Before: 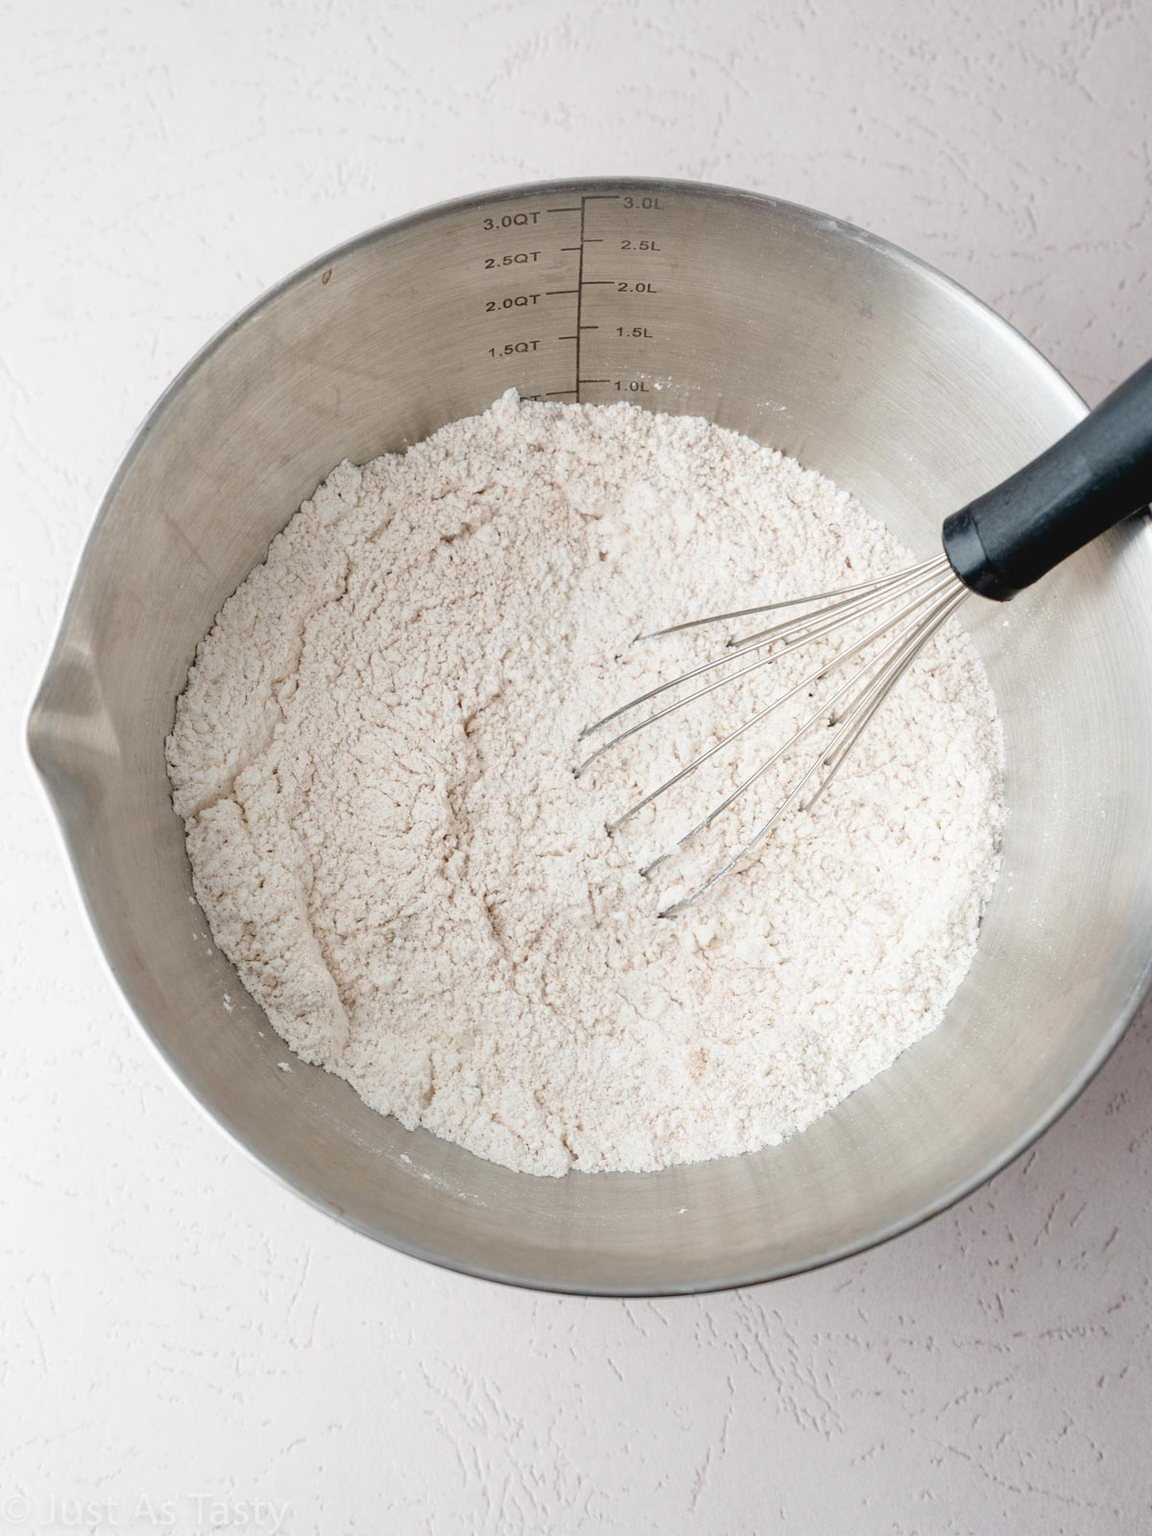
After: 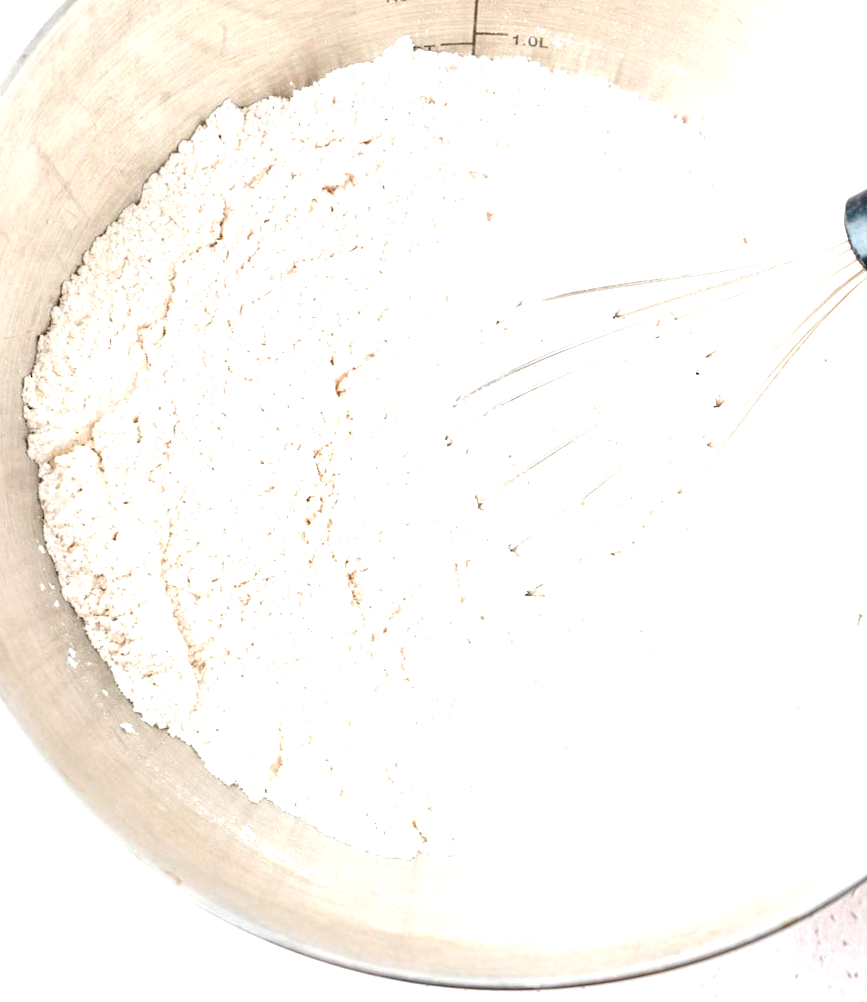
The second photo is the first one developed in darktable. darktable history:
crop and rotate: angle -3.37°, left 9.79%, top 20.73%, right 12.42%, bottom 11.82%
exposure: black level correction 0, exposure 1.55 EV, compensate exposure bias true, compensate highlight preservation false
